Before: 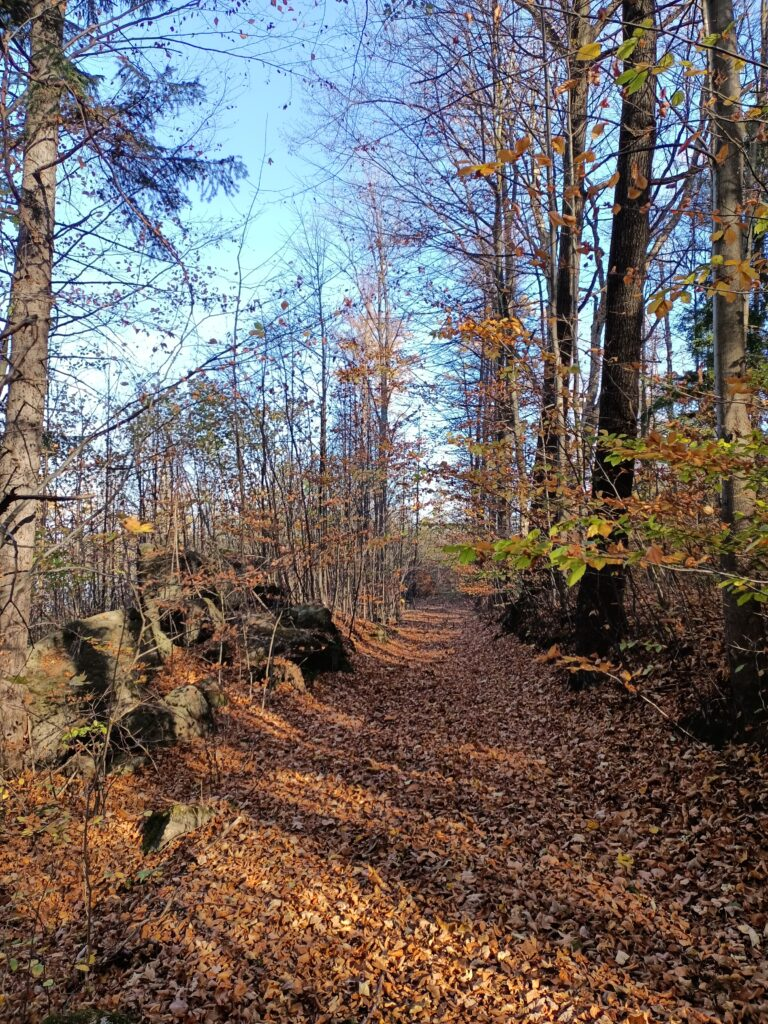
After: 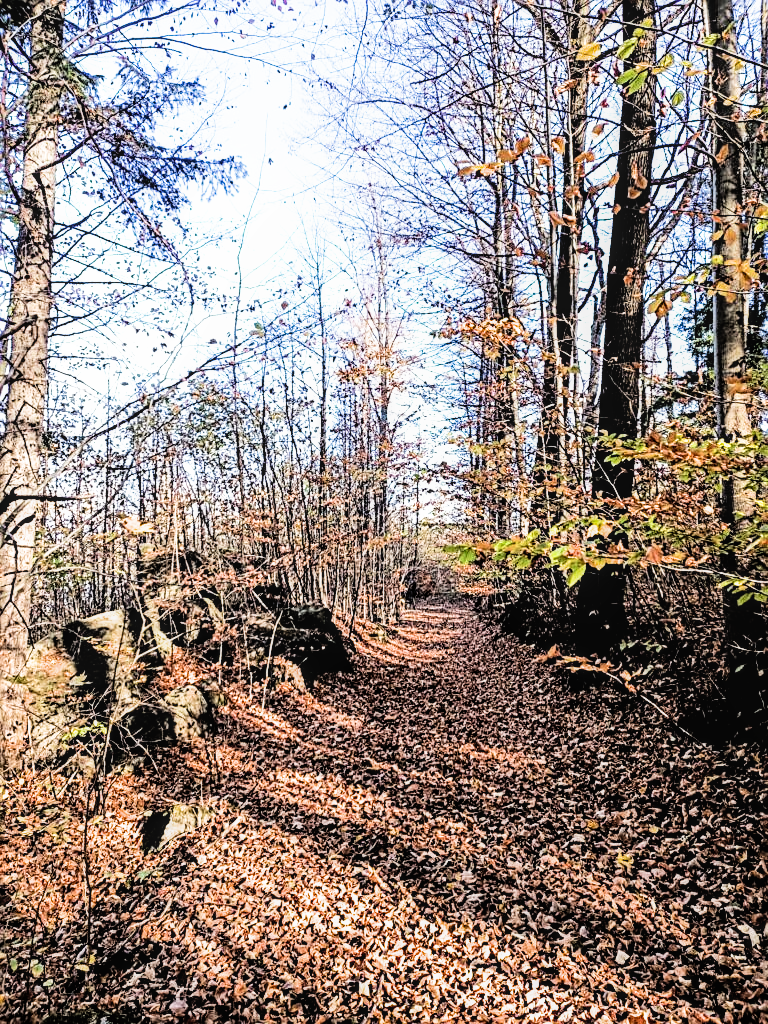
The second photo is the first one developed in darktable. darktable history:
local contrast: on, module defaults
exposure: exposure 0.761 EV, compensate highlight preservation false
tone equalizer: -8 EV -0.74 EV, -7 EV -0.723 EV, -6 EV -0.601 EV, -5 EV -0.368 EV, -3 EV 0.397 EV, -2 EV 0.6 EV, -1 EV 0.682 EV, +0 EV 0.729 EV, edges refinement/feathering 500, mask exposure compensation -1.24 EV, preserve details no
filmic rgb: black relative exposure -5.02 EV, white relative exposure 3.54 EV, hardness 3.17, contrast 1.389, highlights saturation mix -48.68%
sharpen: on, module defaults
